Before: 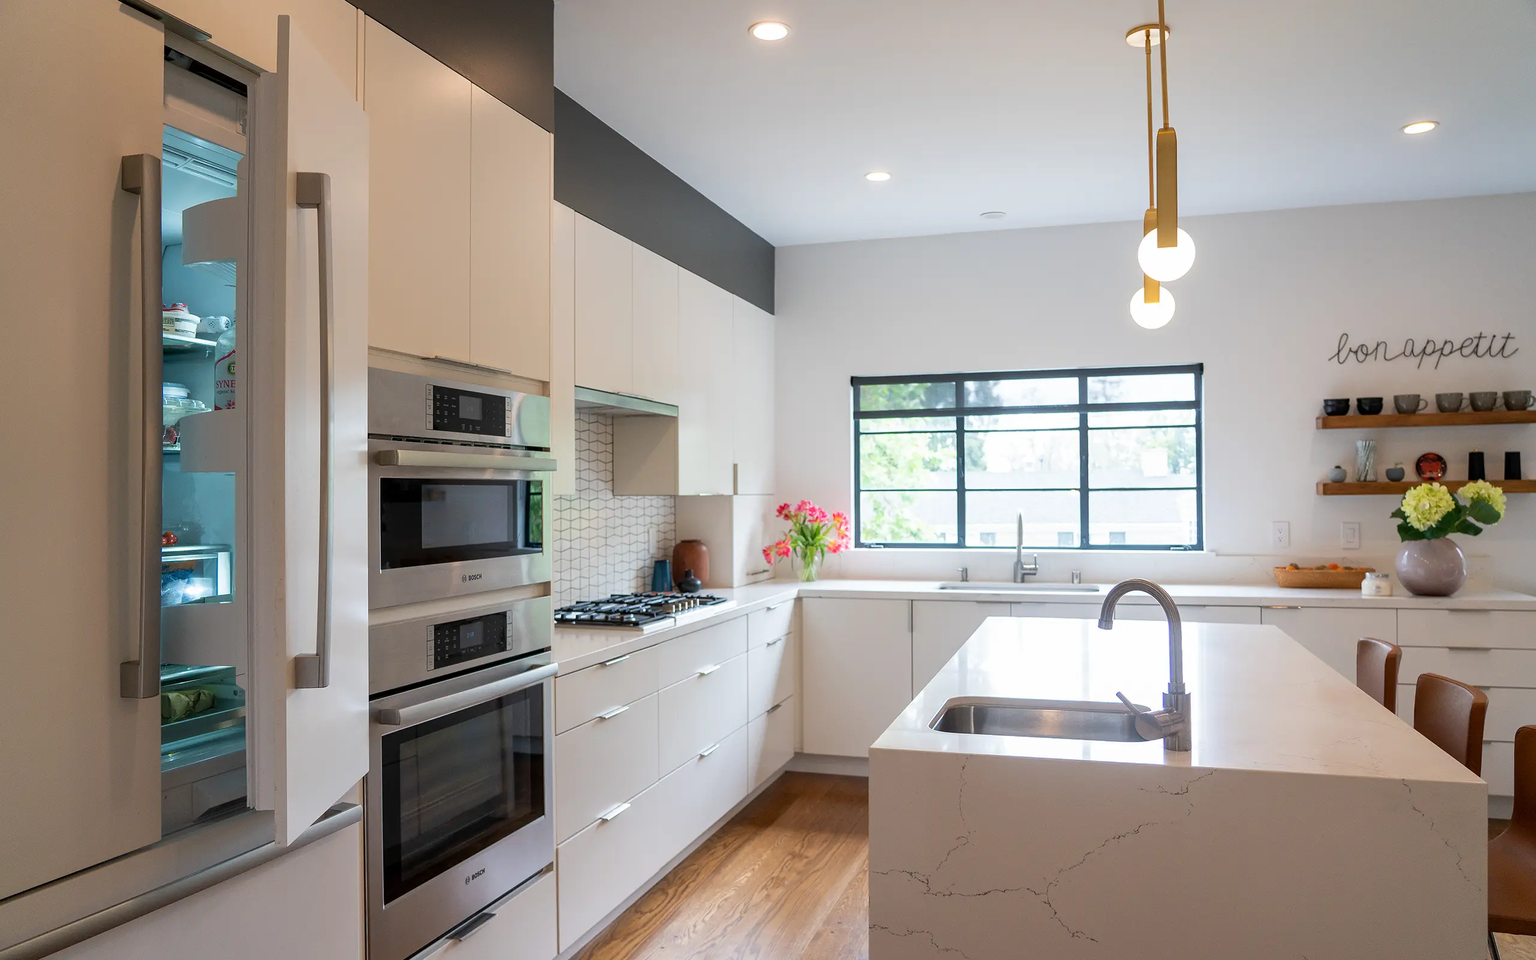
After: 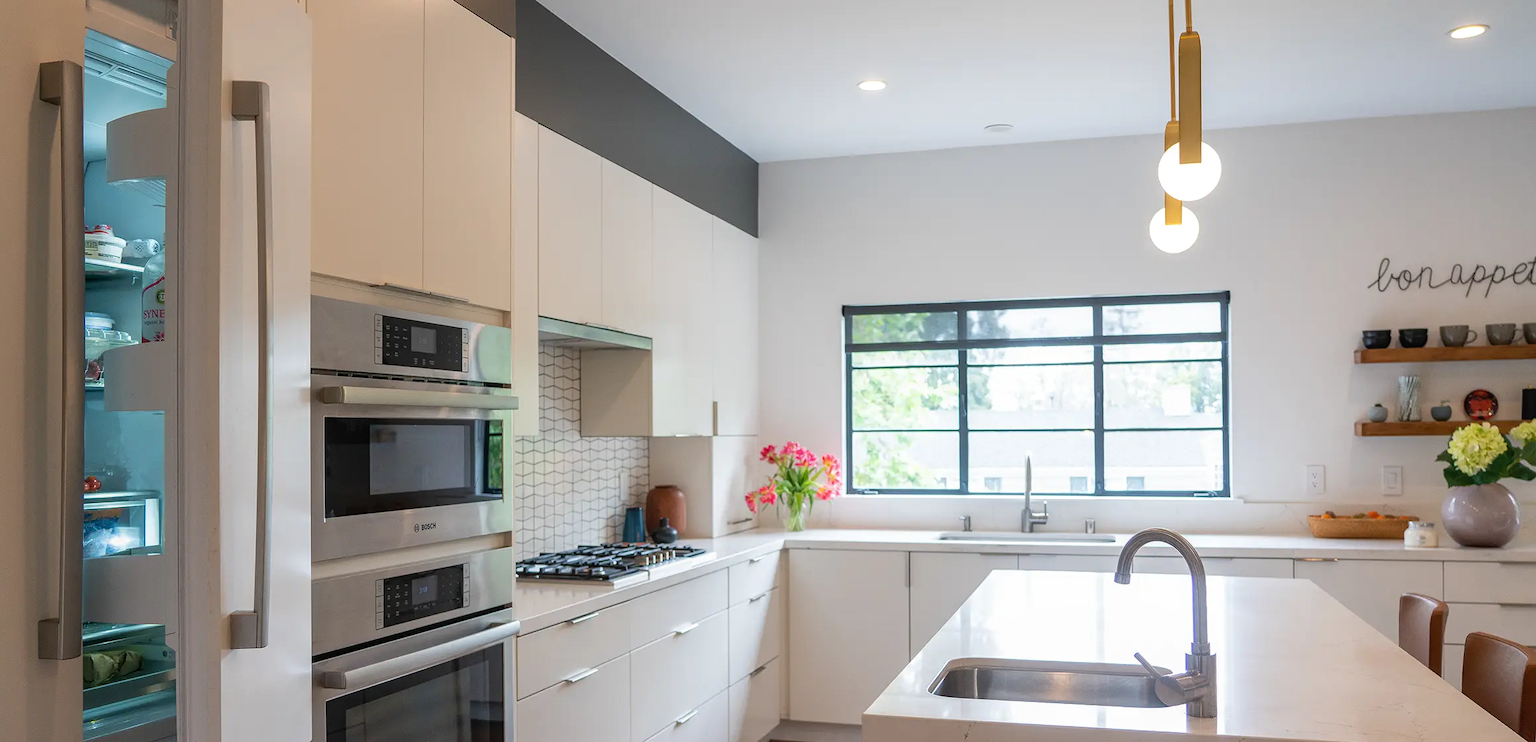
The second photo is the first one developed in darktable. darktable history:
crop: left 5.596%, top 10.314%, right 3.534%, bottom 19.395%
local contrast: detail 110%
